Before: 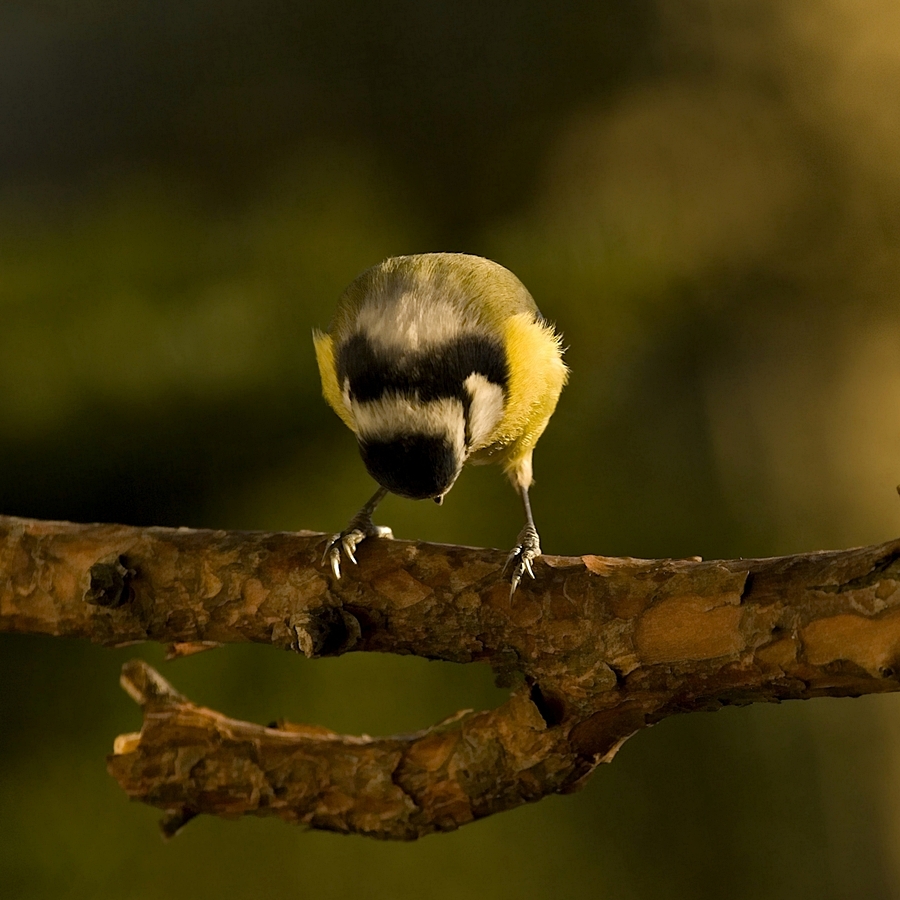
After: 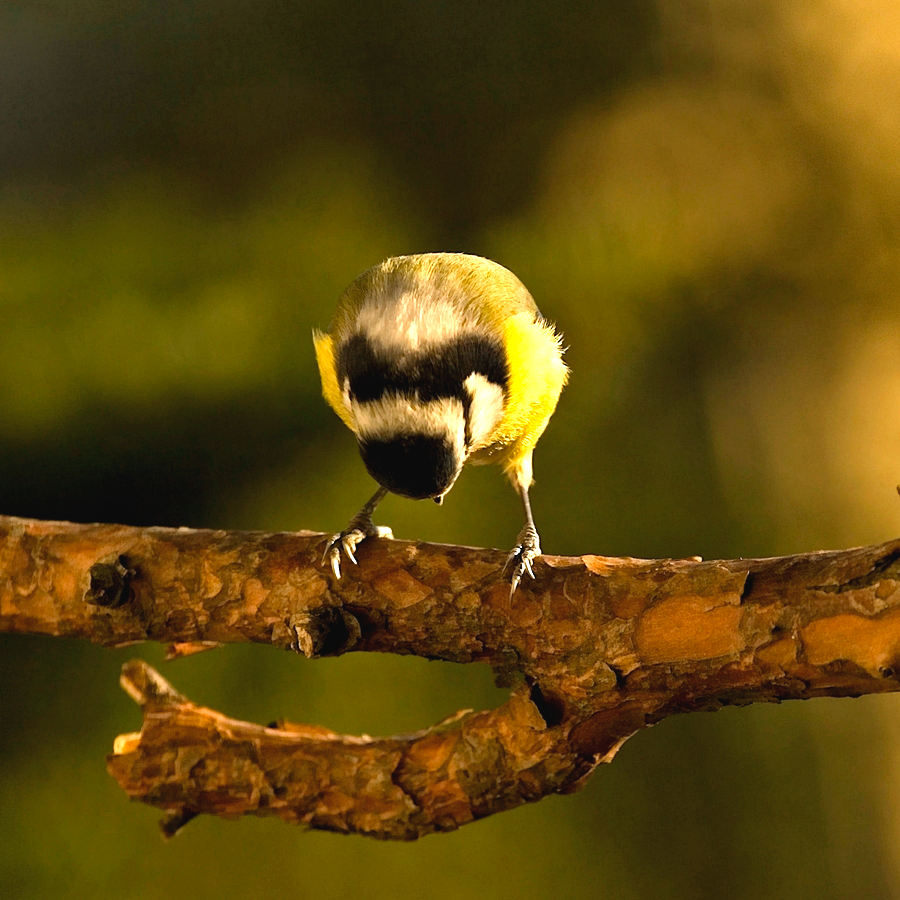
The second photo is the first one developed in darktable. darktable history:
exposure: black level correction -0.002, exposure 1.112 EV, compensate highlight preservation false
